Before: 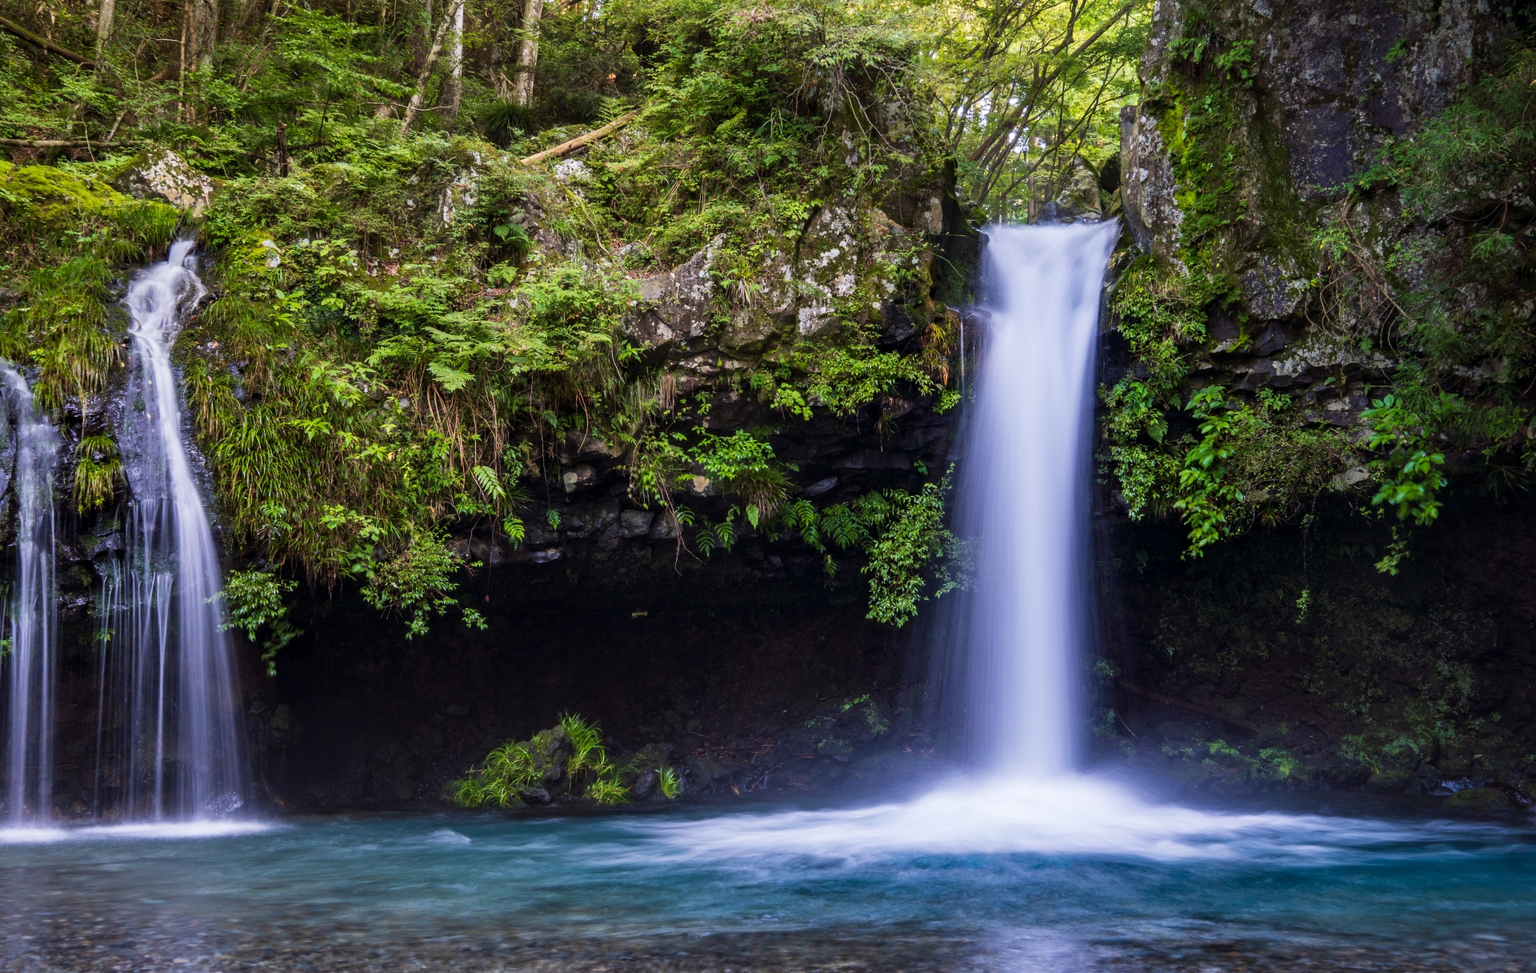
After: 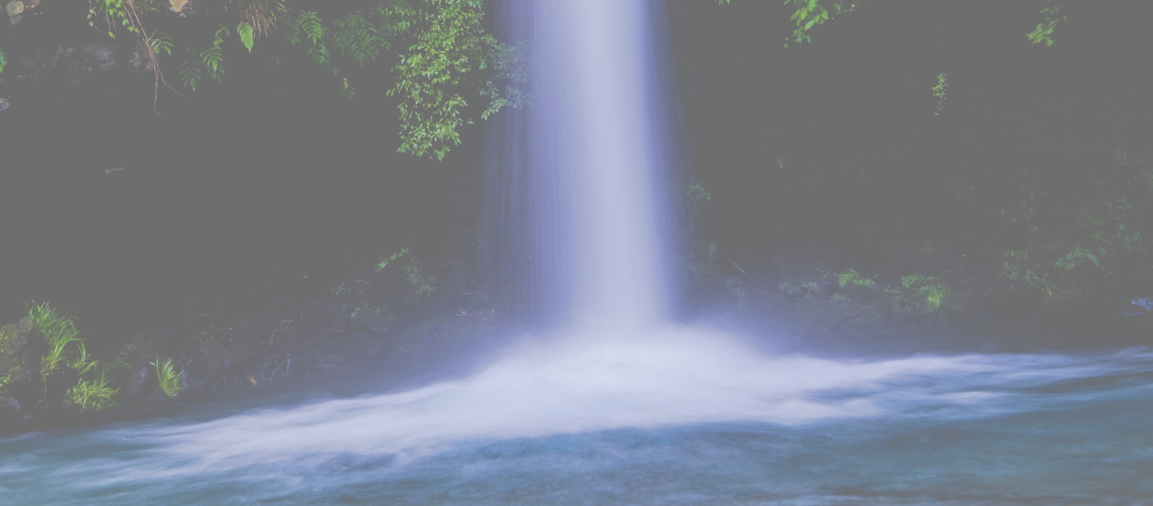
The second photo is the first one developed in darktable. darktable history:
crop and rotate: left 35.509%, top 50.238%, bottom 4.934%
tone curve: curves: ch0 [(0, 0) (0.003, 0.464) (0.011, 0.464) (0.025, 0.464) (0.044, 0.464) (0.069, 0.464) (0.1, 0.463) (0.136, 0.463) (0.177, 0.464) (0.224, 0.469) (0.277, 0.482) (0.335, 0.501) (0.399, 0.53) (0.468, 0.567) (0.543, 0.61) (0.623, 0.663) (0.709, 0.718) (0.801, 0.779) (0.898, 0.842) (1, 1)], preserve colors none
rotate and perspective: rotation -4.57°, crop left 0.054, crop right 0.944, crop top 0.087, crop bottom 0.914
contrast brightness saturation: contrast -0.1, brightness 0.05, saturation 0.08
